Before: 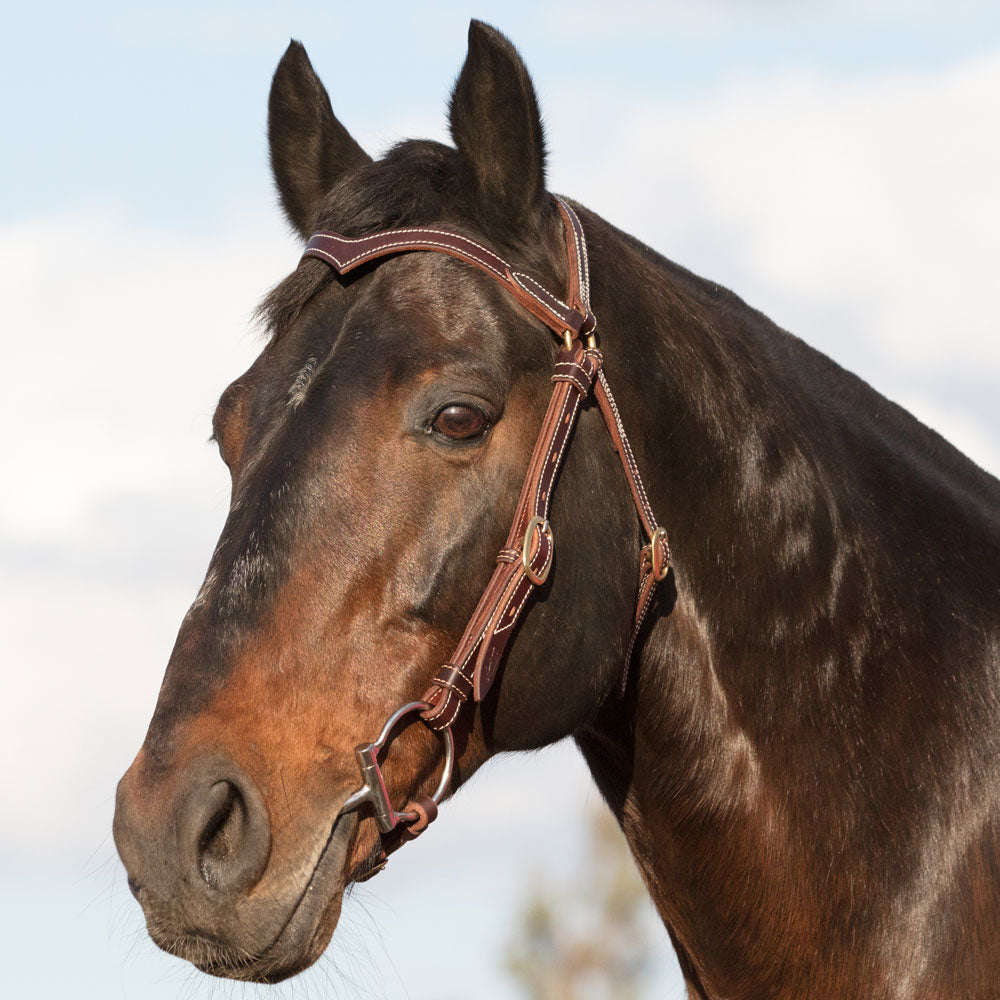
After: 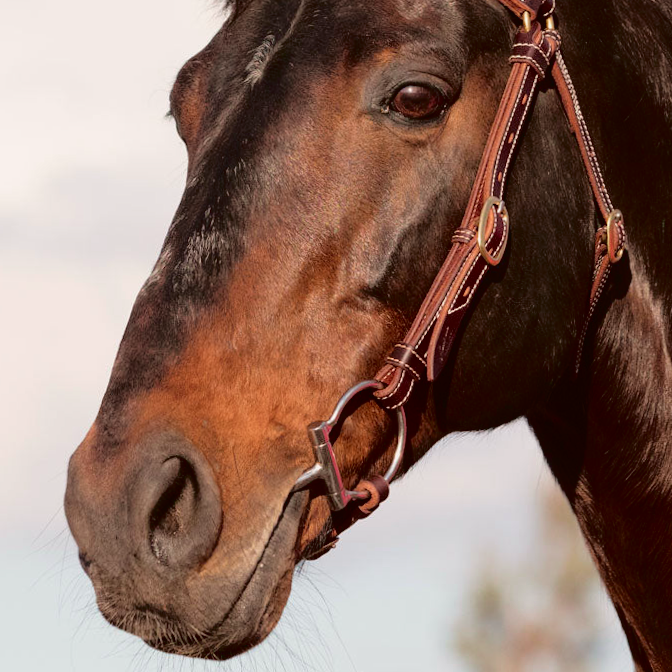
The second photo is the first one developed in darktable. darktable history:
crop and rotate: angle -0.82°, left 3.85%, top 31.828%, right 27.992%
tone curve: curves: ch0 [(0, 0.013) (0.181, 0.074) (0.337, 0.304) (0.498, 0.485) (0.78, 0.742) (0.993, 0.954)]; ch1 [(0, 0) (0.294, 0.184) (0.359, 0.34) (0.362, 0.35) (0.43, 0.41) (0.469, 0.463) (0.495, 0.502) (0.54, 0.563) (0.612, 0.641) (1, 1)]; ch2 [(0, 0) (0.44, 0.437) (0.495, 0.502) (0.524, 0.534) (0.557, 0.56) (0.634, 0.654) (0.728, 0.722) (1, 1)], color space Lab, independent channels, preserve colors none
